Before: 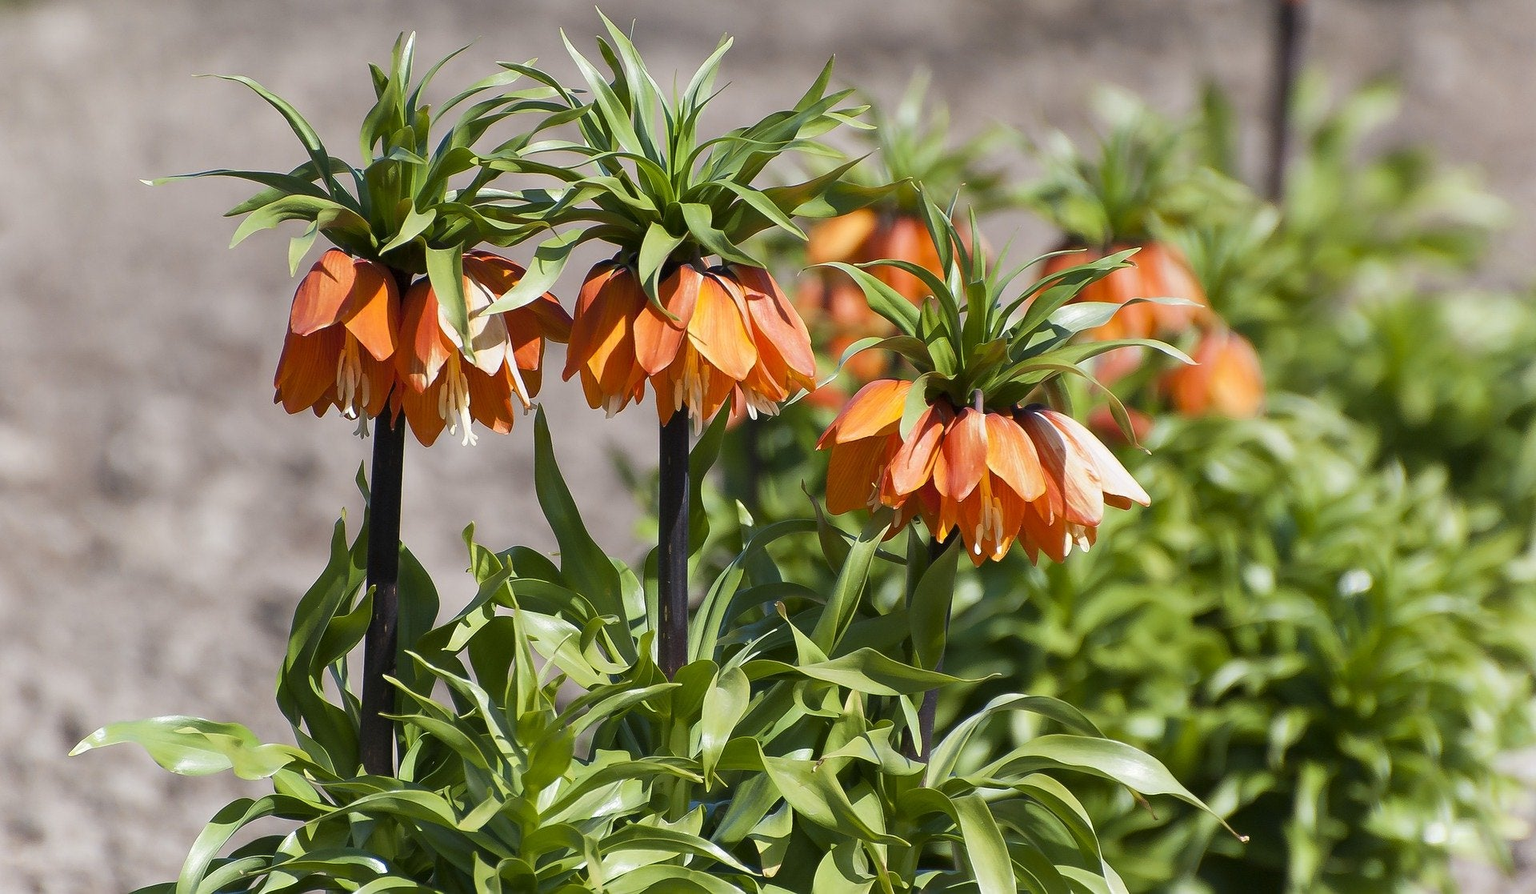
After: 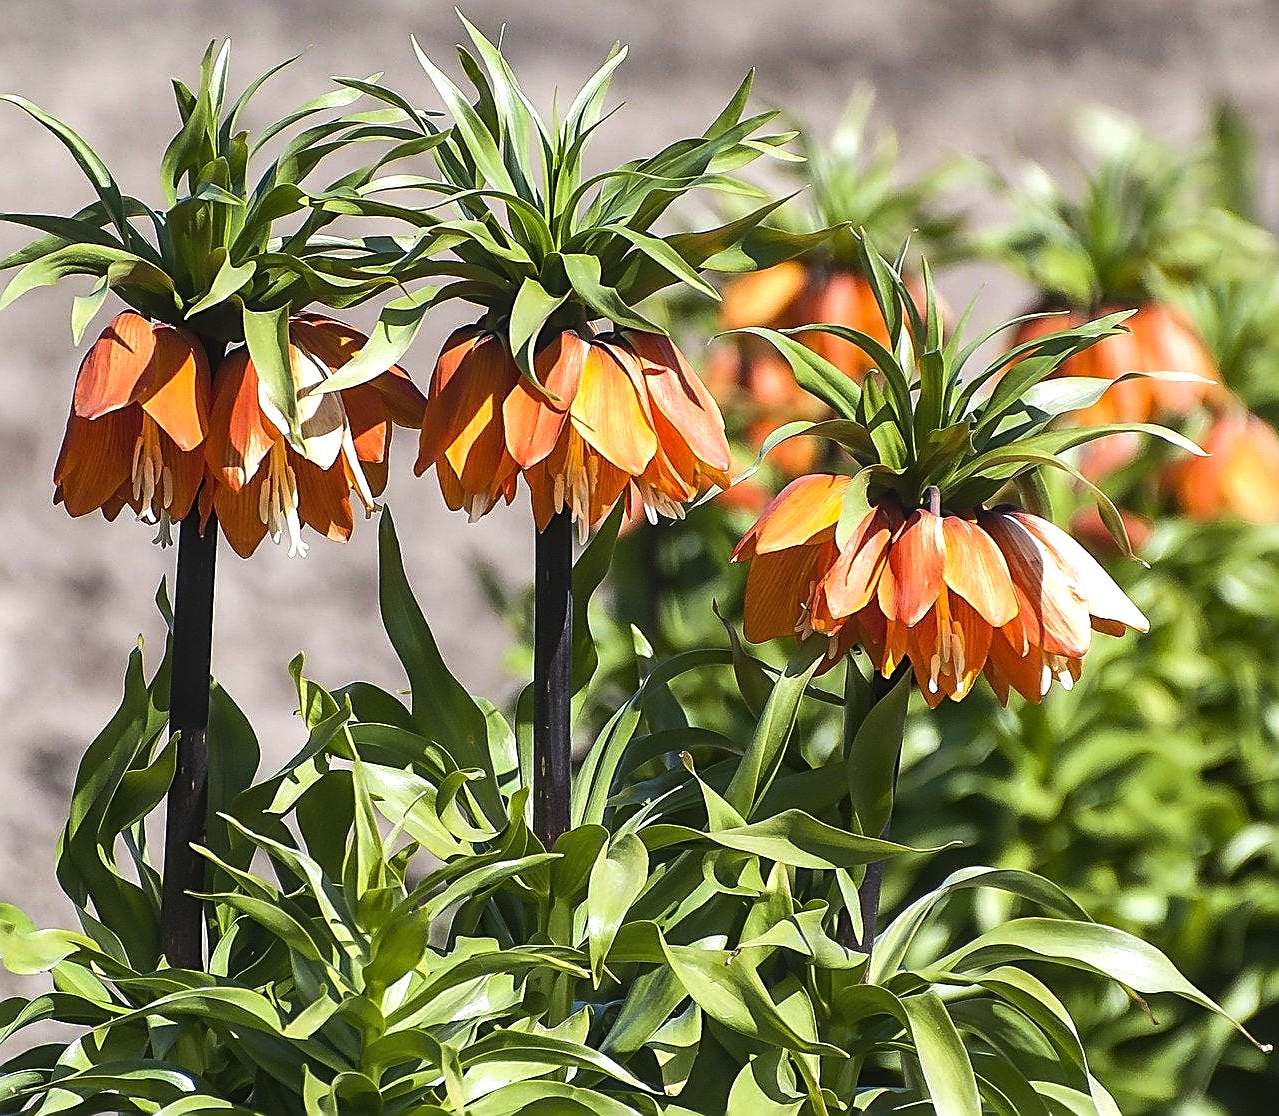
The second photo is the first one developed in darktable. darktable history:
tone equalizer: -8 EV -0.75 EV, -7 EV -0.7 EV, -6 EV -0.6 EV, -5 EV -0.4 EV, -3 EV 0.4 EV, -2 EV 0.6 EV, -1 EV 0.7 EV, +0 EV 0.75 EV, edges refinement/feathering 500, mask exposure compensation -1.57 EV, preserve details no
local contrast: detail 110%
crop and rotate: left 15.055%, right 18.278%
sharpen: amount 1
